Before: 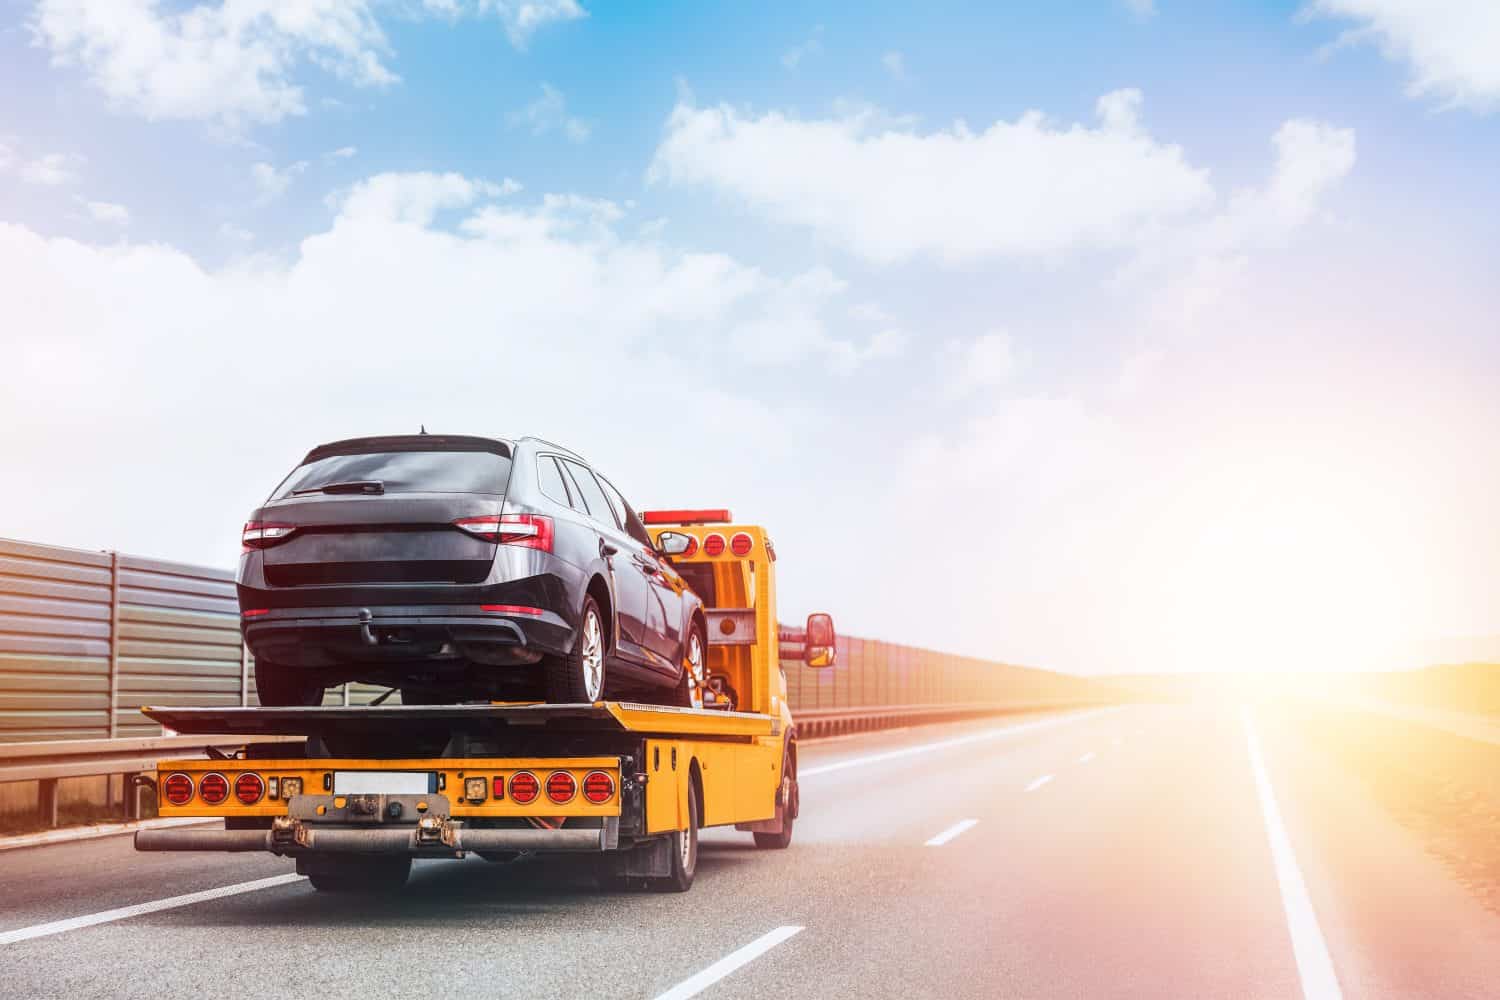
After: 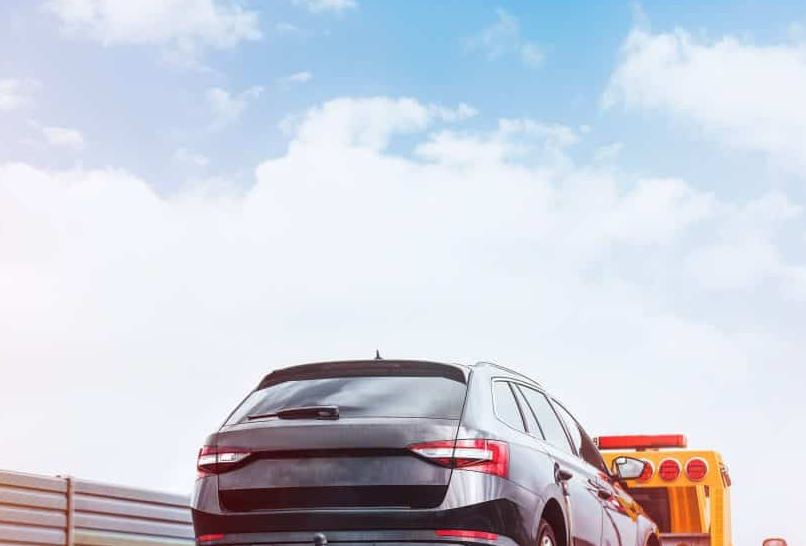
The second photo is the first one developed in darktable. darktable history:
crop and rotate: left 3.026%, top 7.562%, right 43.208%, bottom 37.806%
